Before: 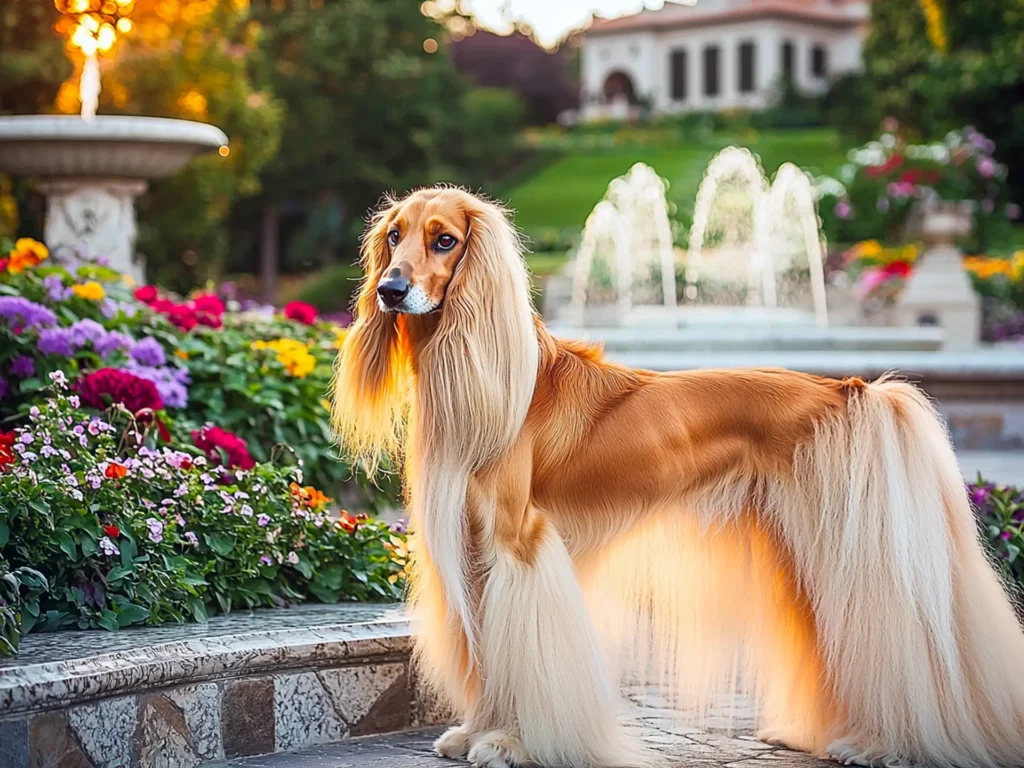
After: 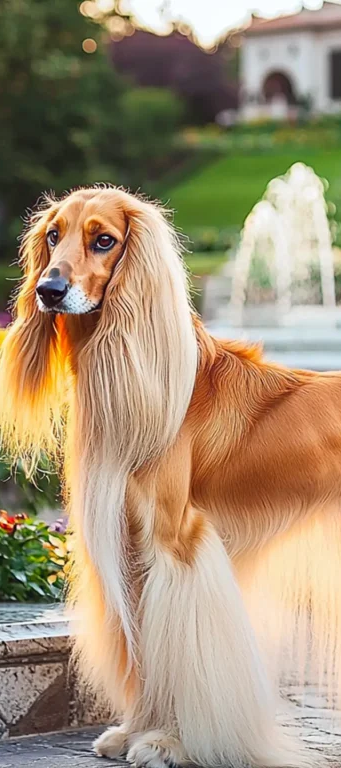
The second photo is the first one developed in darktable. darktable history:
crop: left 33.355%, right 33.294%
